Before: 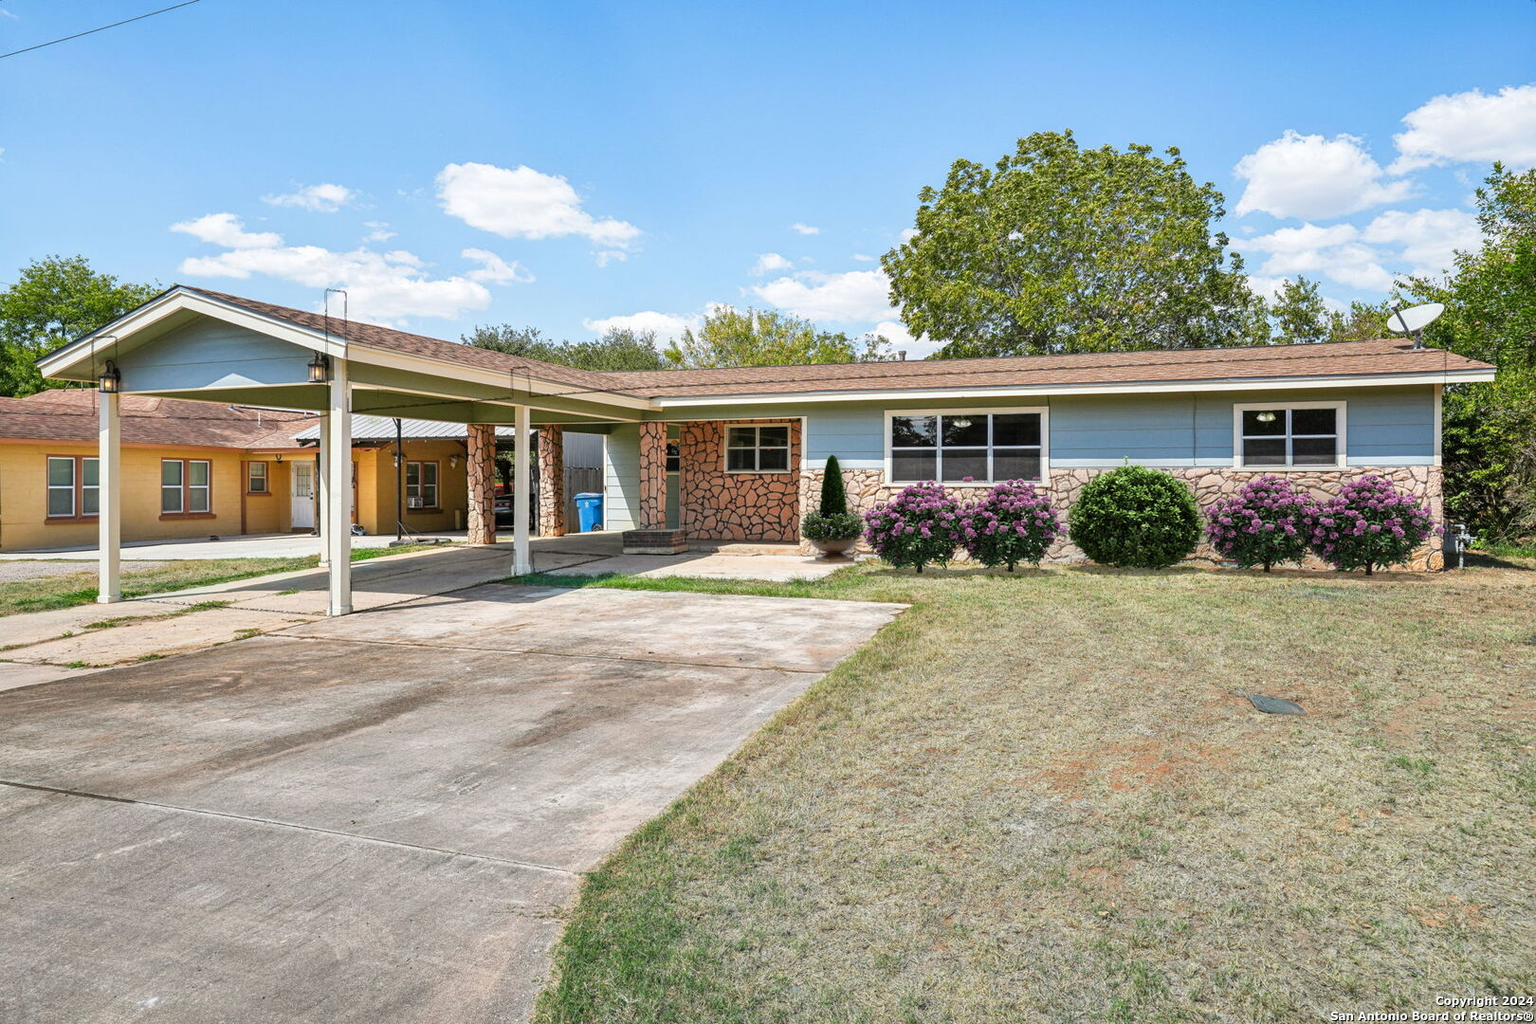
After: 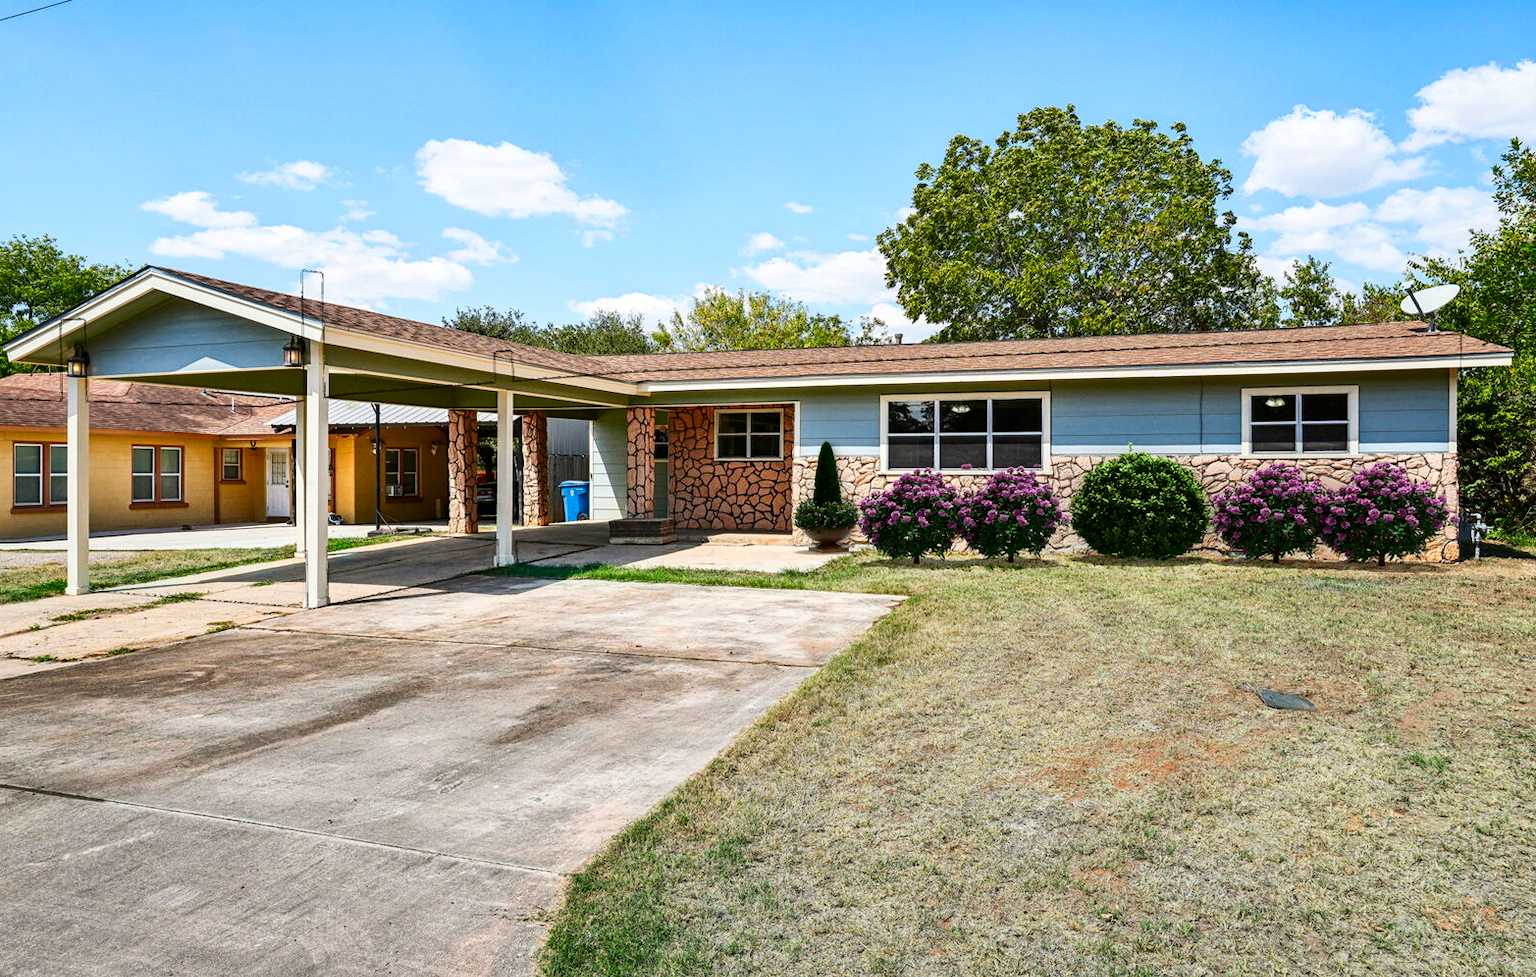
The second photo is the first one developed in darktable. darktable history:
contrast brightness saturation: contrast 0.21, brightness -0.103, saturation 0.213
crop: left 2.245%, top 2.779%, right 1.102%, bottom 4.976%
tone equalizer: mask exposure compensation -0.51 EV
